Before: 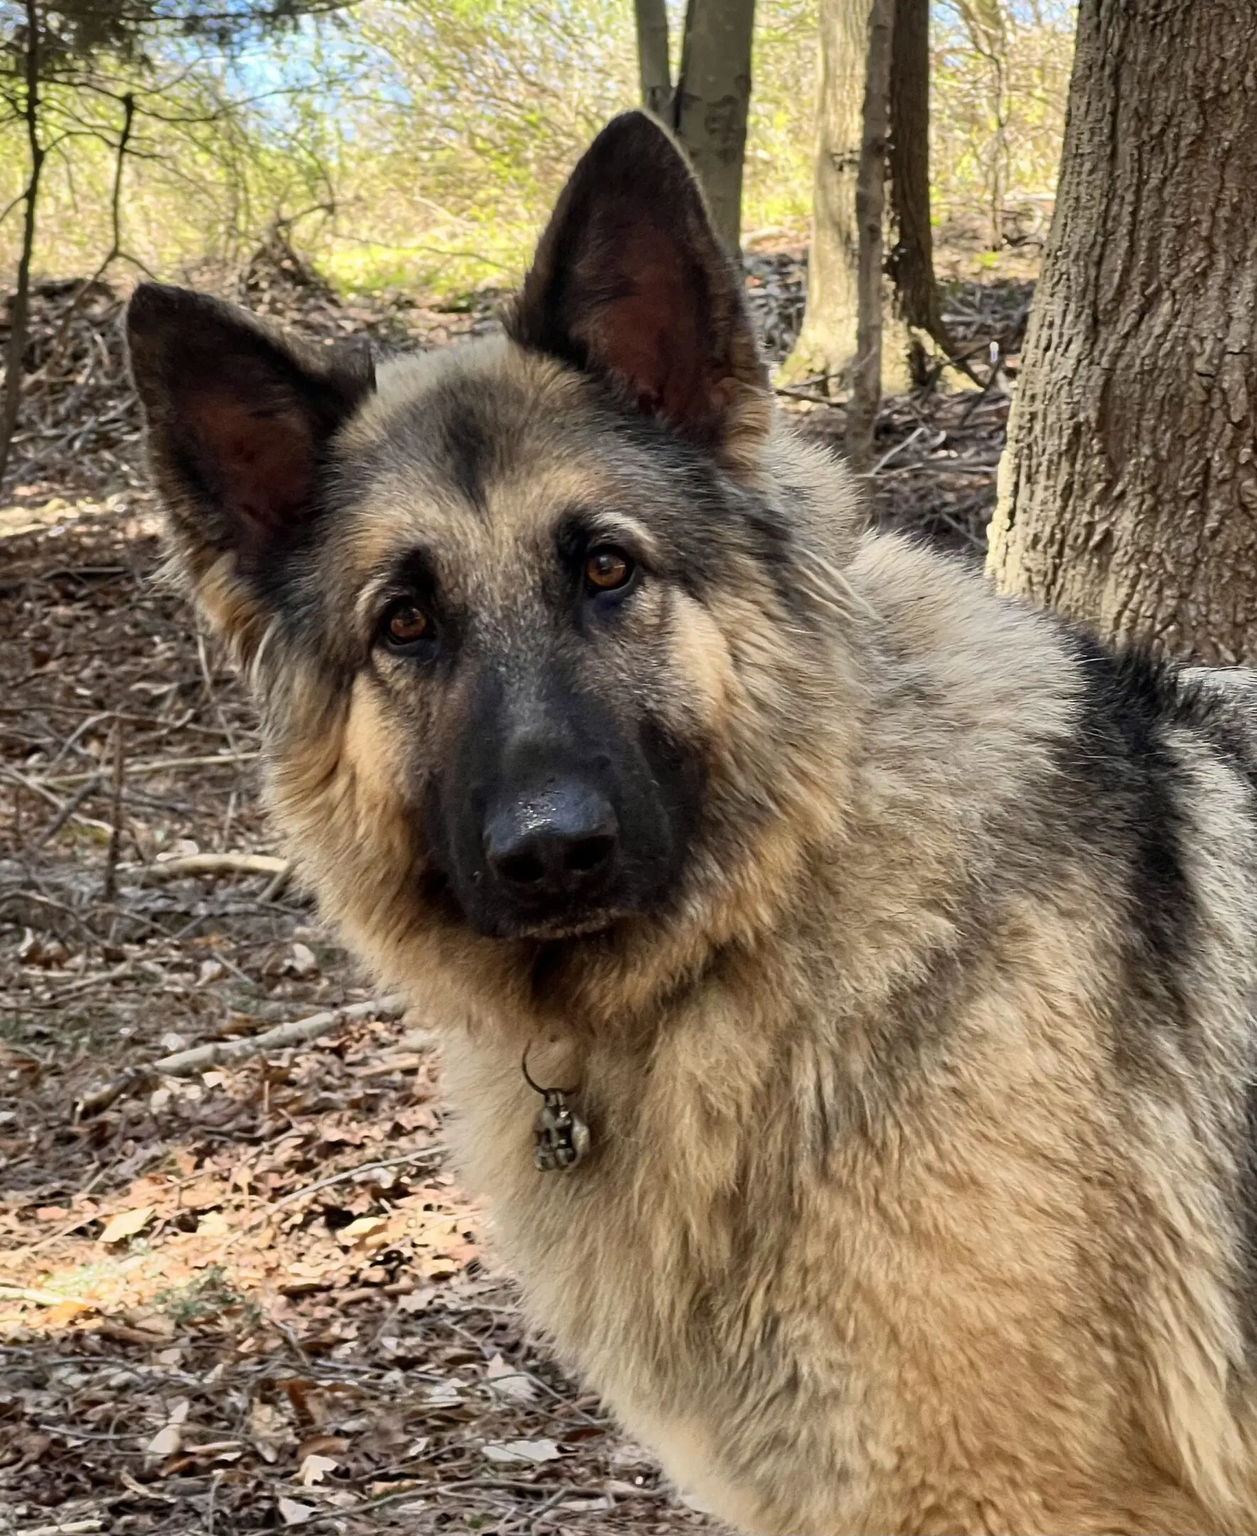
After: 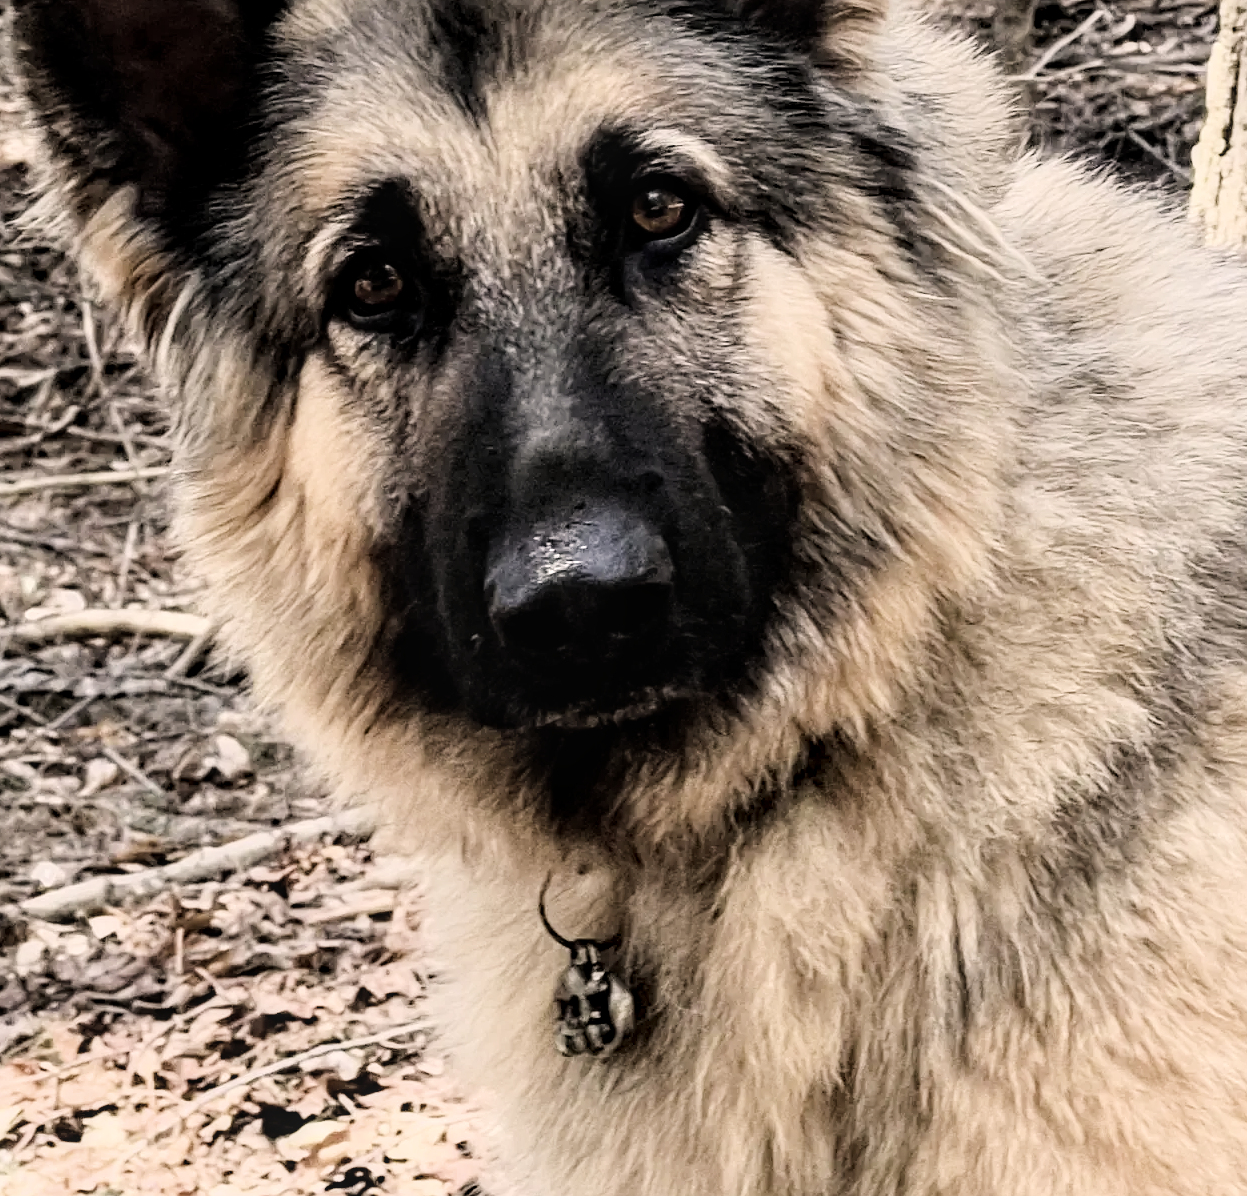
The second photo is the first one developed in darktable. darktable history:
tone equalizer: -8 EV -1.1 EV, -7 EV -1.05 EV, -6 EV -0.869 EV, -5 EV -0.555 EV, -3 EV 0.572 EV, -2 EV 0.885 EV, -1 EV 1 EV, +0 EV 1.08 EV, smoothing diameter 2.14%, edges refinement/feathering 22.2, mask exposure compensation -1.57 EV, filter diffusion 5
local contrast: on, module defaults
color correction: highlights a* 5.54, highlights b* 5.23, saturation 0.653
crop: left 11.081%, top 27.385%, right 18.292%, bottom 17.239%
filmic rgb: black relative exposure -7.65 EV, white relative exposure 4.56 EV, threshold 5.95 EV, hardness 3.61, enable highlight reconstruction true
sharpen: amount 0.209
exposure: black level correction 0, exposure 0.499 EV, compensate exposure bias true, compensate highlight preservation false
